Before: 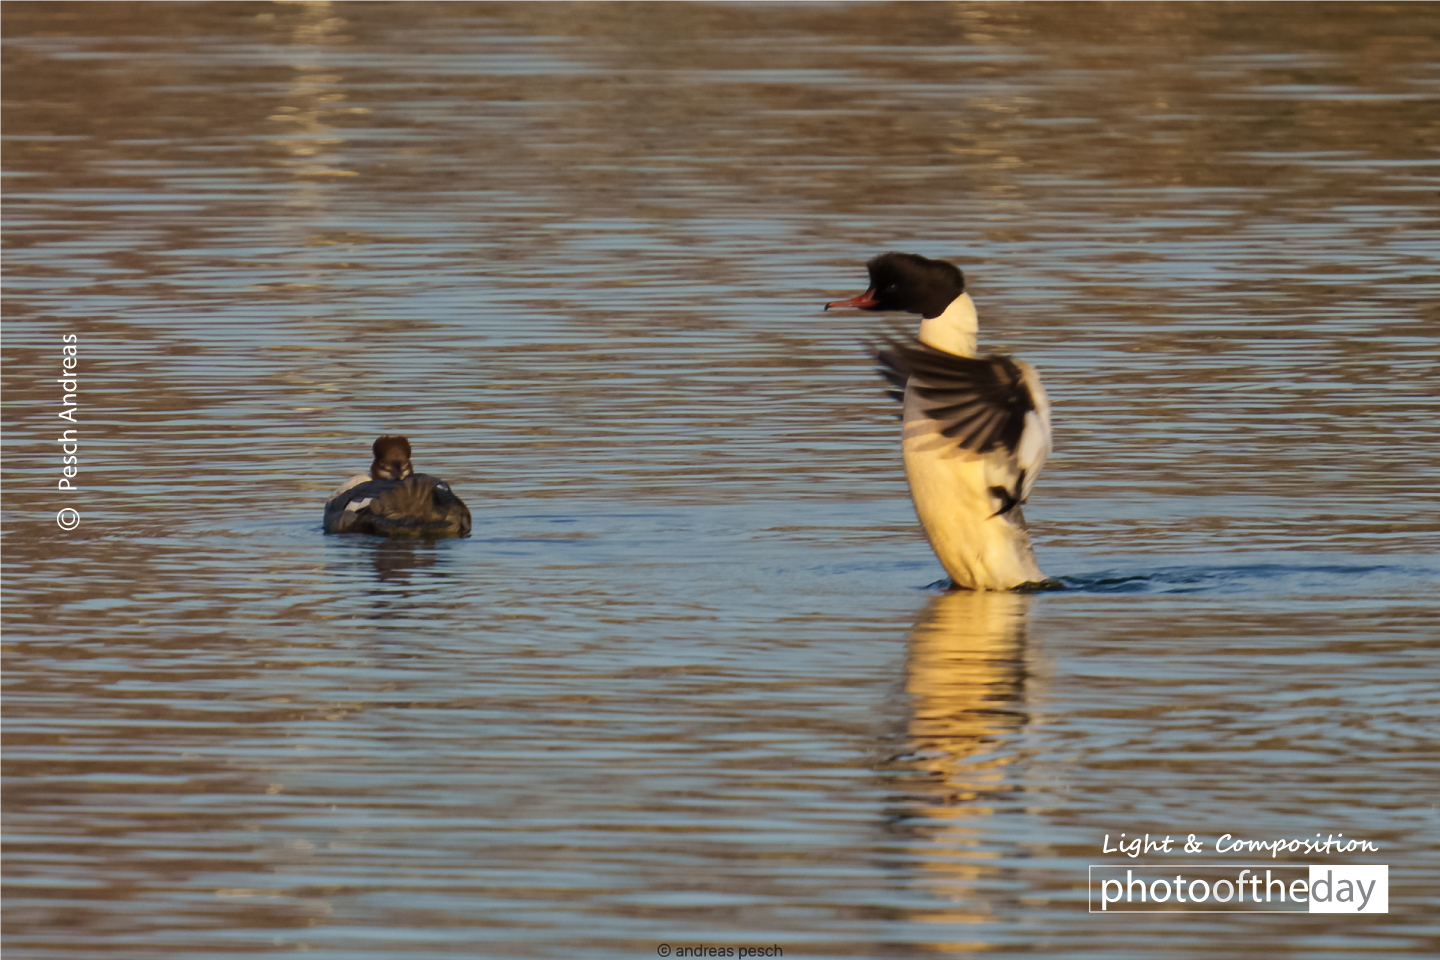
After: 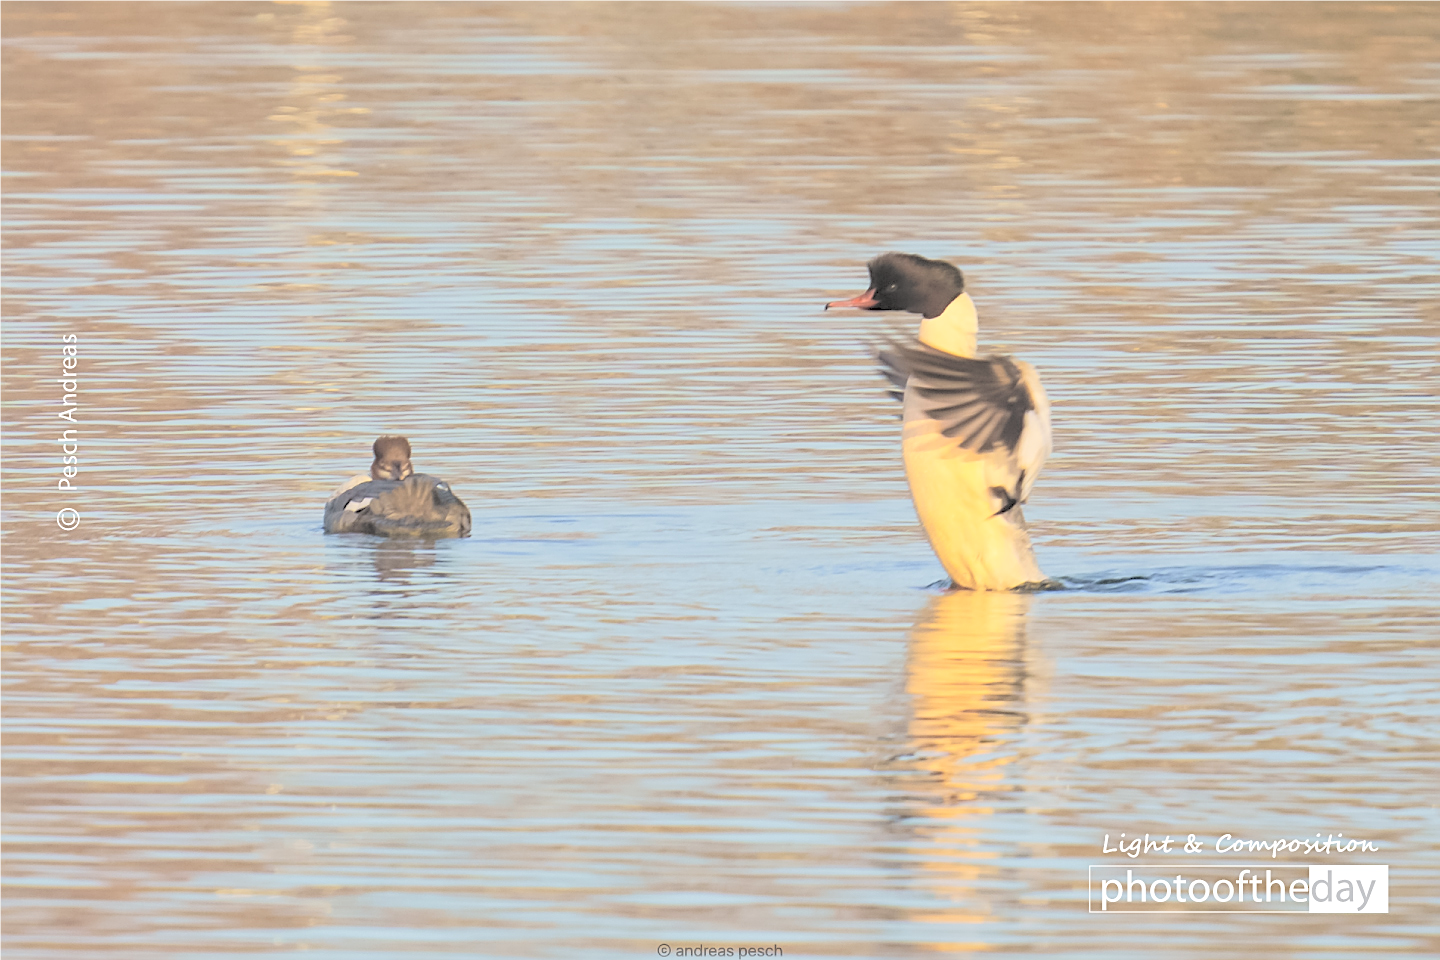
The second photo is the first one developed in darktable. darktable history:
contrast brightness saturation: brightness 1
sharpen: on, module defaults
